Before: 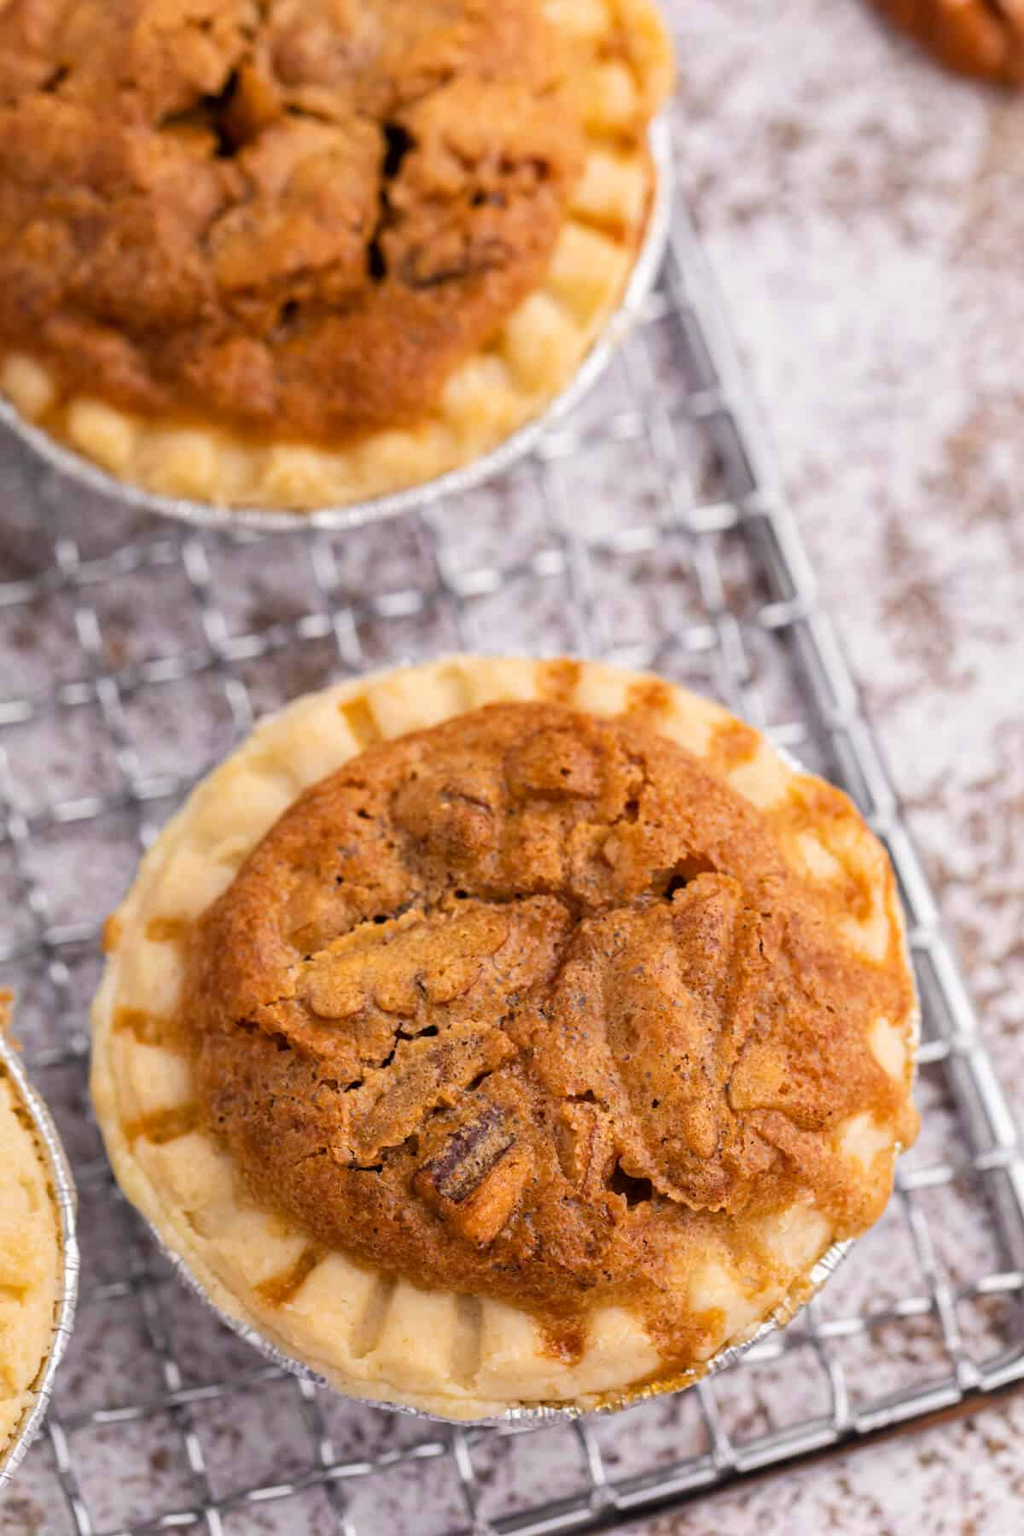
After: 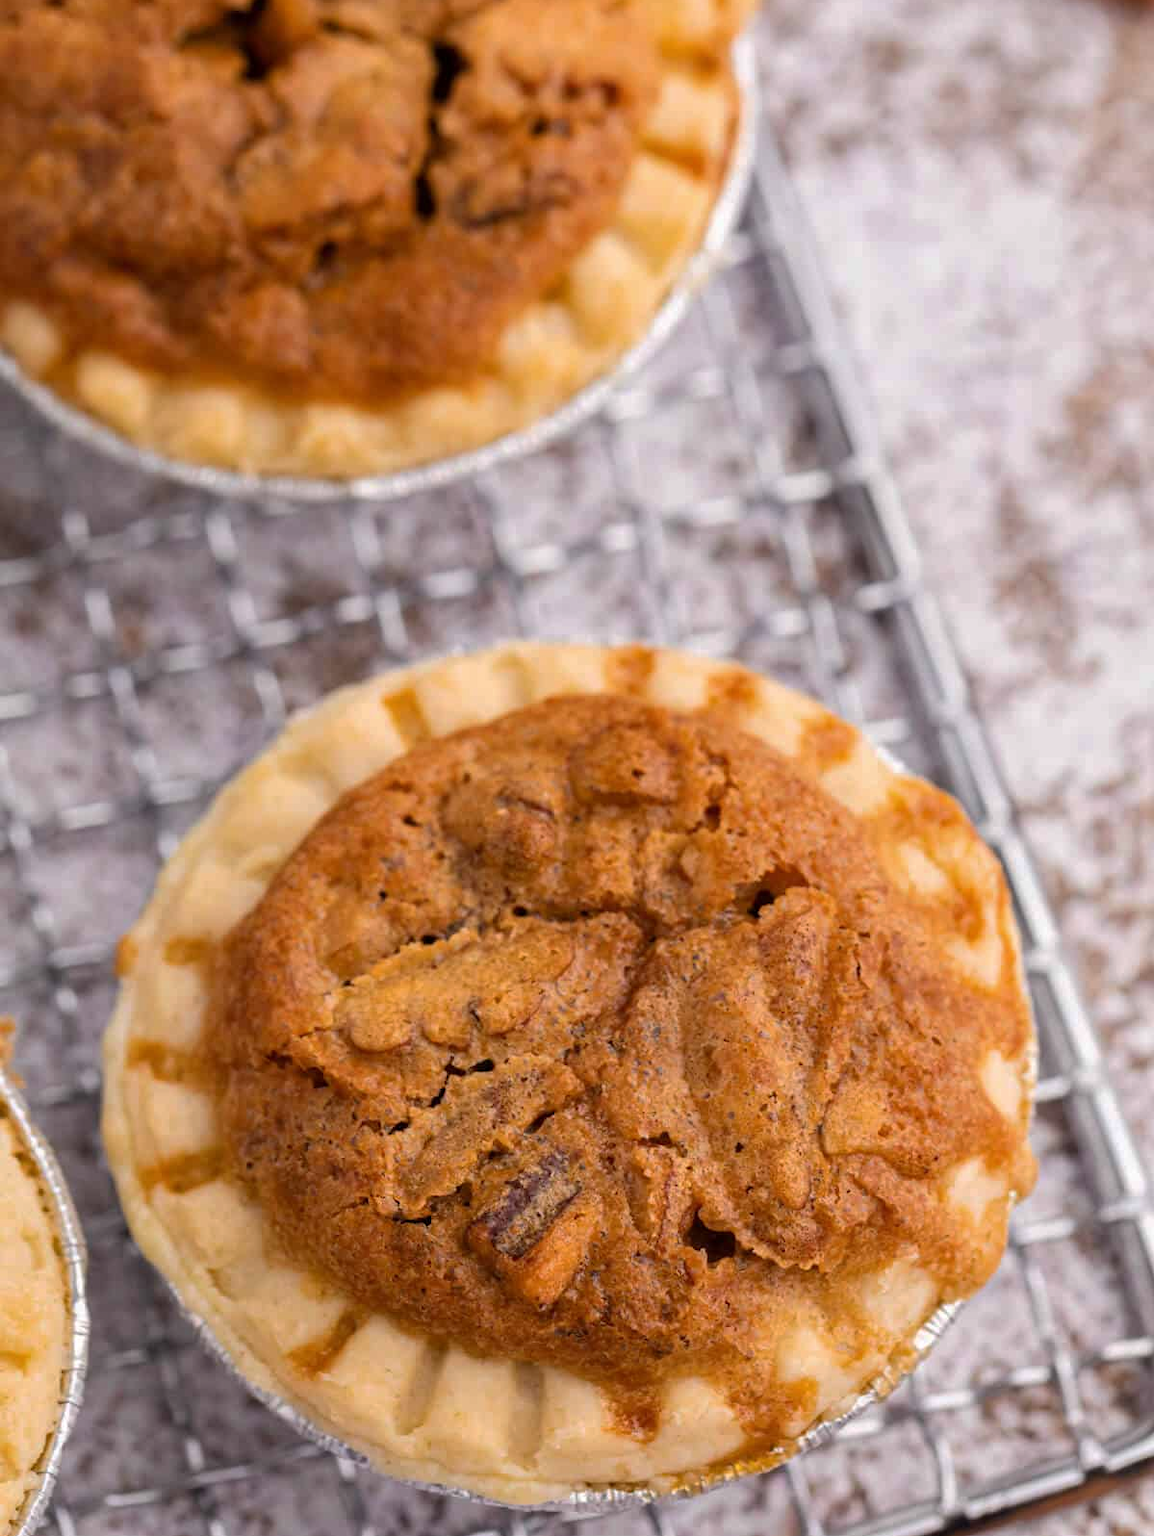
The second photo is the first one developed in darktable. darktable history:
crop and rotate: top 5.618%, bottom 5.679%
base curve: curves: ch0 [(0, 0) (0.74, 0.67) (1, 1)], preserve colors none
